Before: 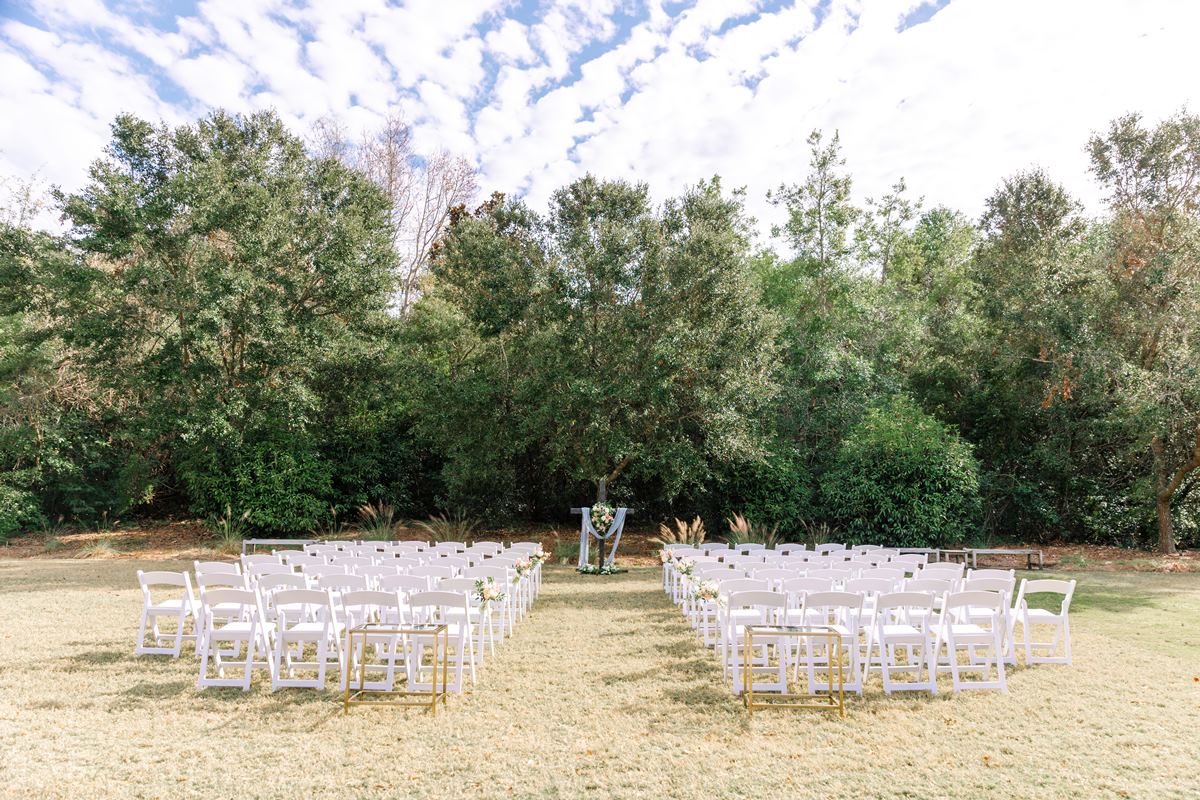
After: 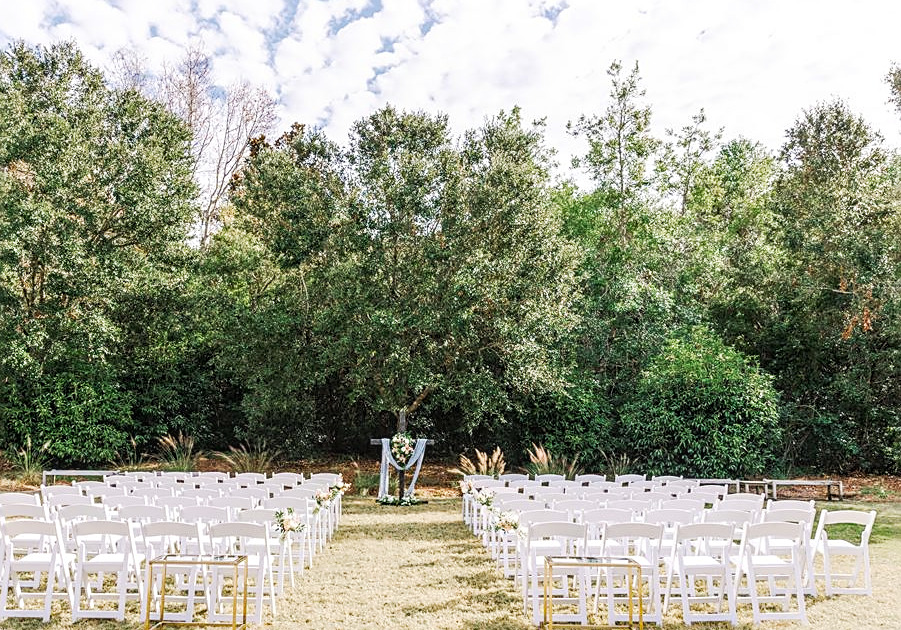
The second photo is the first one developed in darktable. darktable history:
sharpen: on, module defaults
local contrast: on, module defaults
tone curve: curves: ch0 [(0, 0) (0.003, 0.006) (0.011, 0.015) (0.025, 0.032) (0.044, 0.054) (0.069, 0.079) (0.1, 0.111) (0.136, 0.146) (0.177, 0.186) (0.224, 0.229) (0.277, 0.286) (0.335, 0.348) (0.399, 0.426) (0.468, 0.514) (0.543, 0.609) (0.623, 0.706) (0.709, 0.789) (0.801, 0.862) (0.898, 0.926) (1, 1)], preserve colors none
crop: left 16.682%, top 8.629%, right 8.21%, bottom 12.584%
haze removal: compatibility mode true, adaptive false
tone equalizer: on, module defaults
